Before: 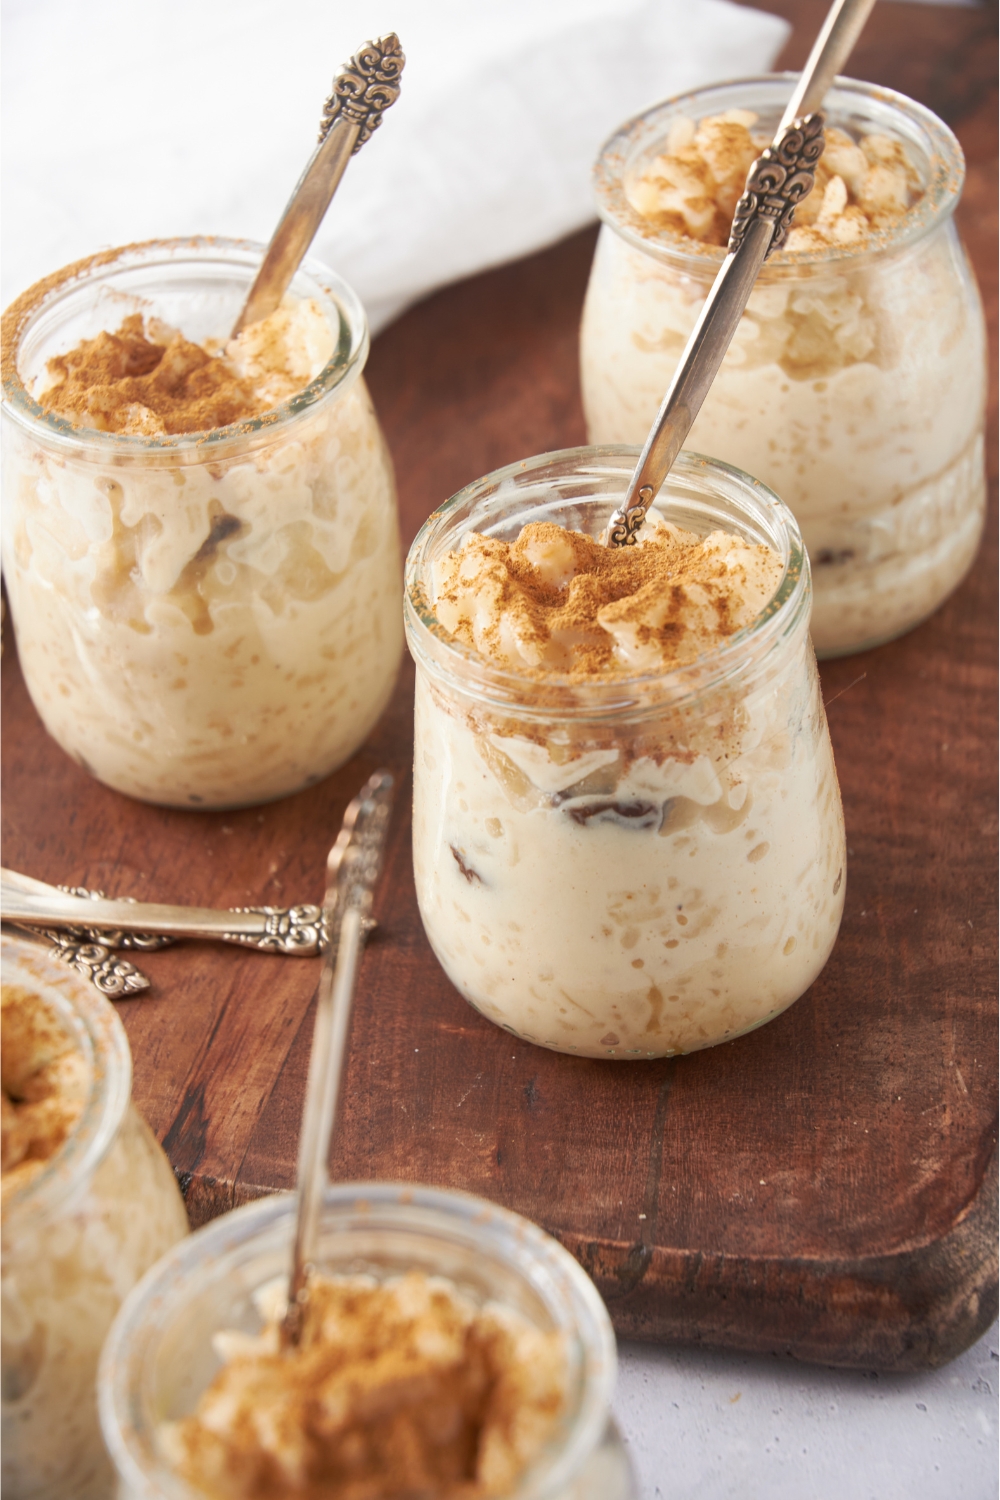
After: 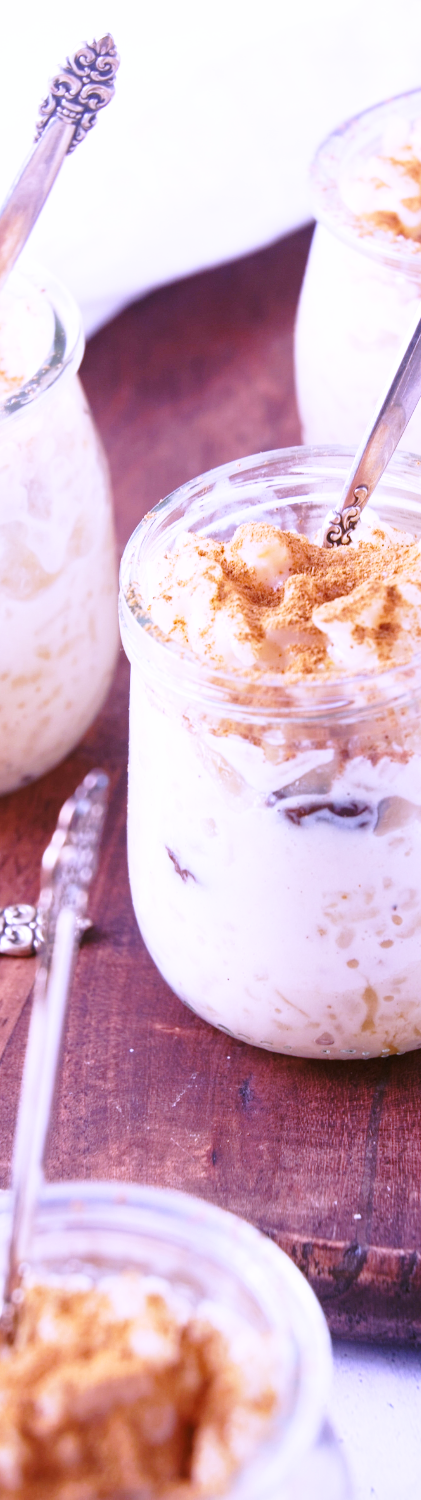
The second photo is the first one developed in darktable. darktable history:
white balance: red 0.98, blue 1.61
base curve: curves: ch0 [(0, 0) (0.036, 0.037) (0.121, 0.228) (0.46, 0.76) (0.859, 0.983) (1, 1)], preserve colors none
crop: left 28.583%, right 29.231%
